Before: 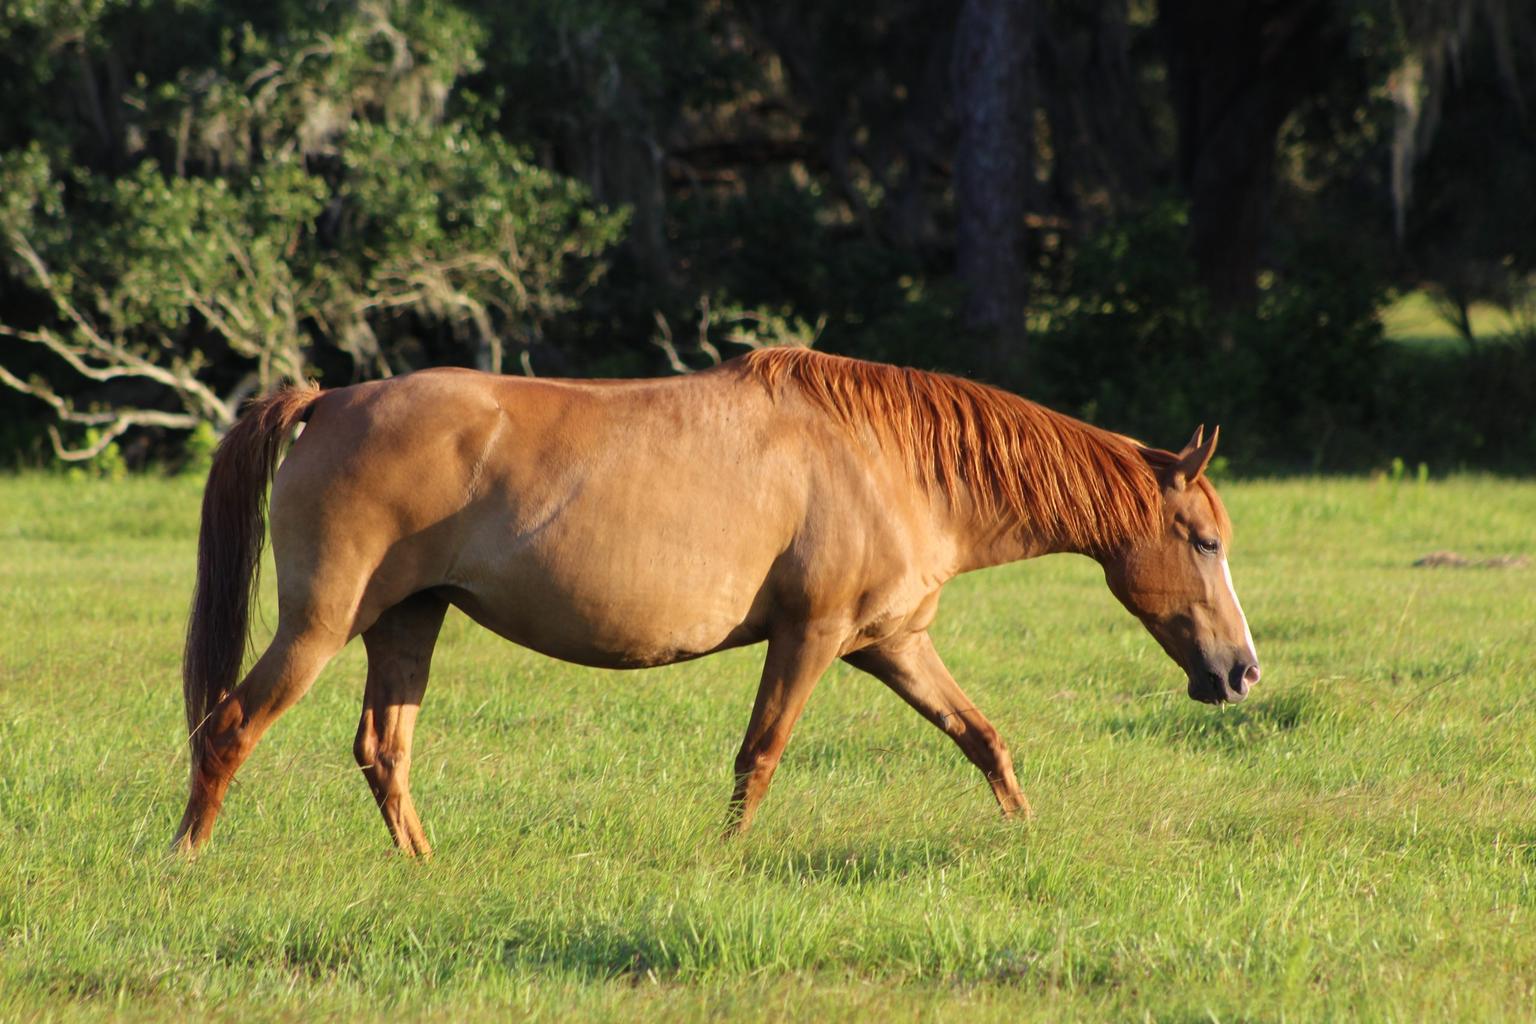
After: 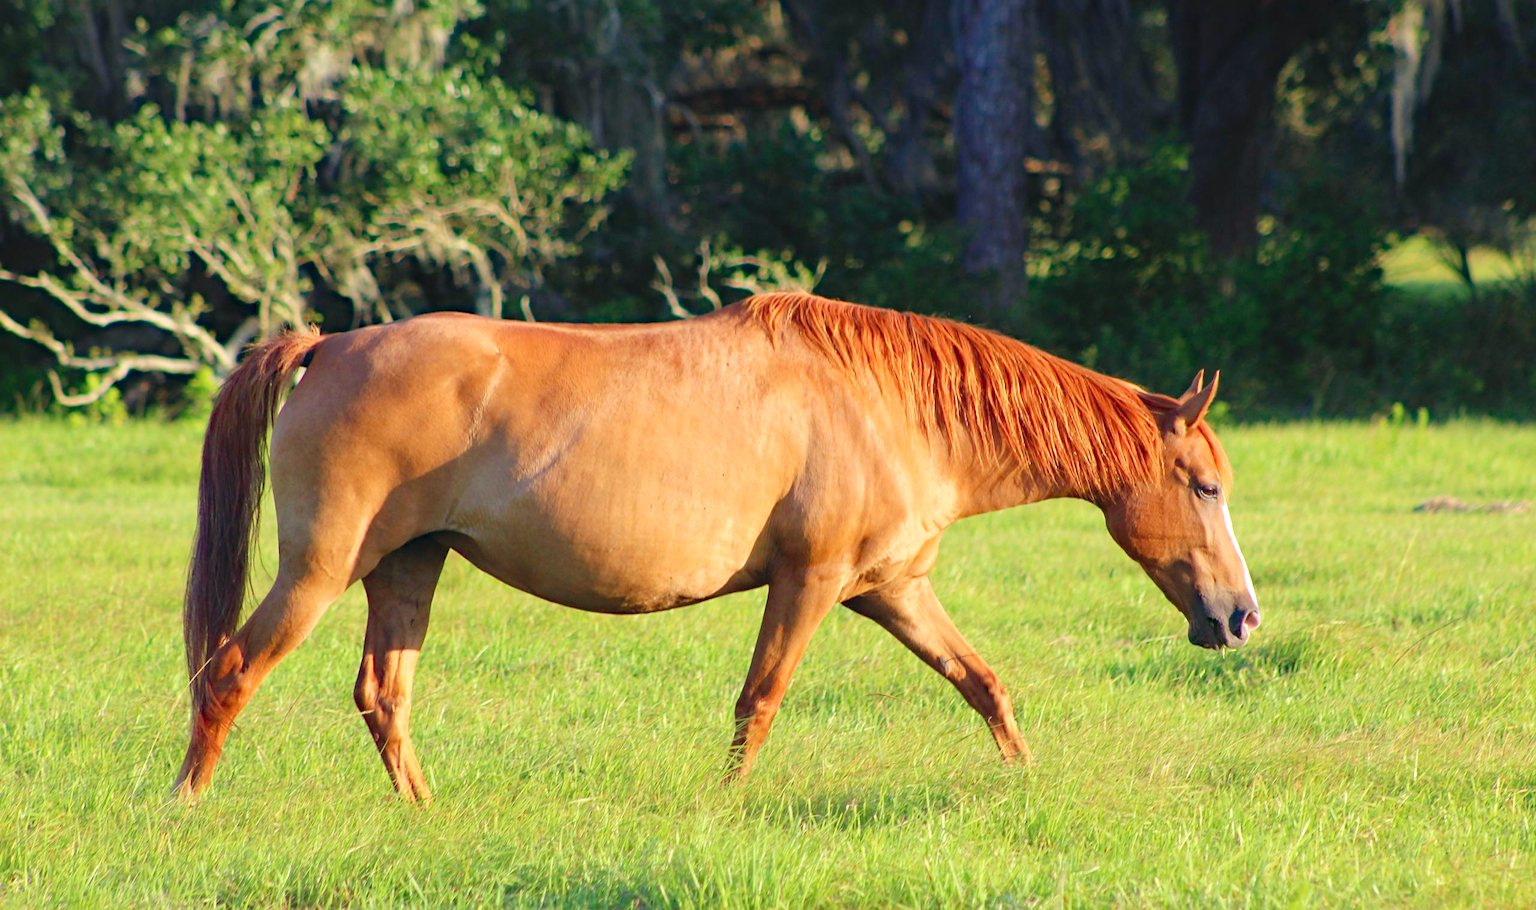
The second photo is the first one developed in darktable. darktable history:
sharpen: amount 0.21
haze removal: compatibility mode true, adaptive false
crop and rotate: top 5.437%, bottom 5.624%
levels: black 0.087%, levels [0, 0.397, 0.955]
